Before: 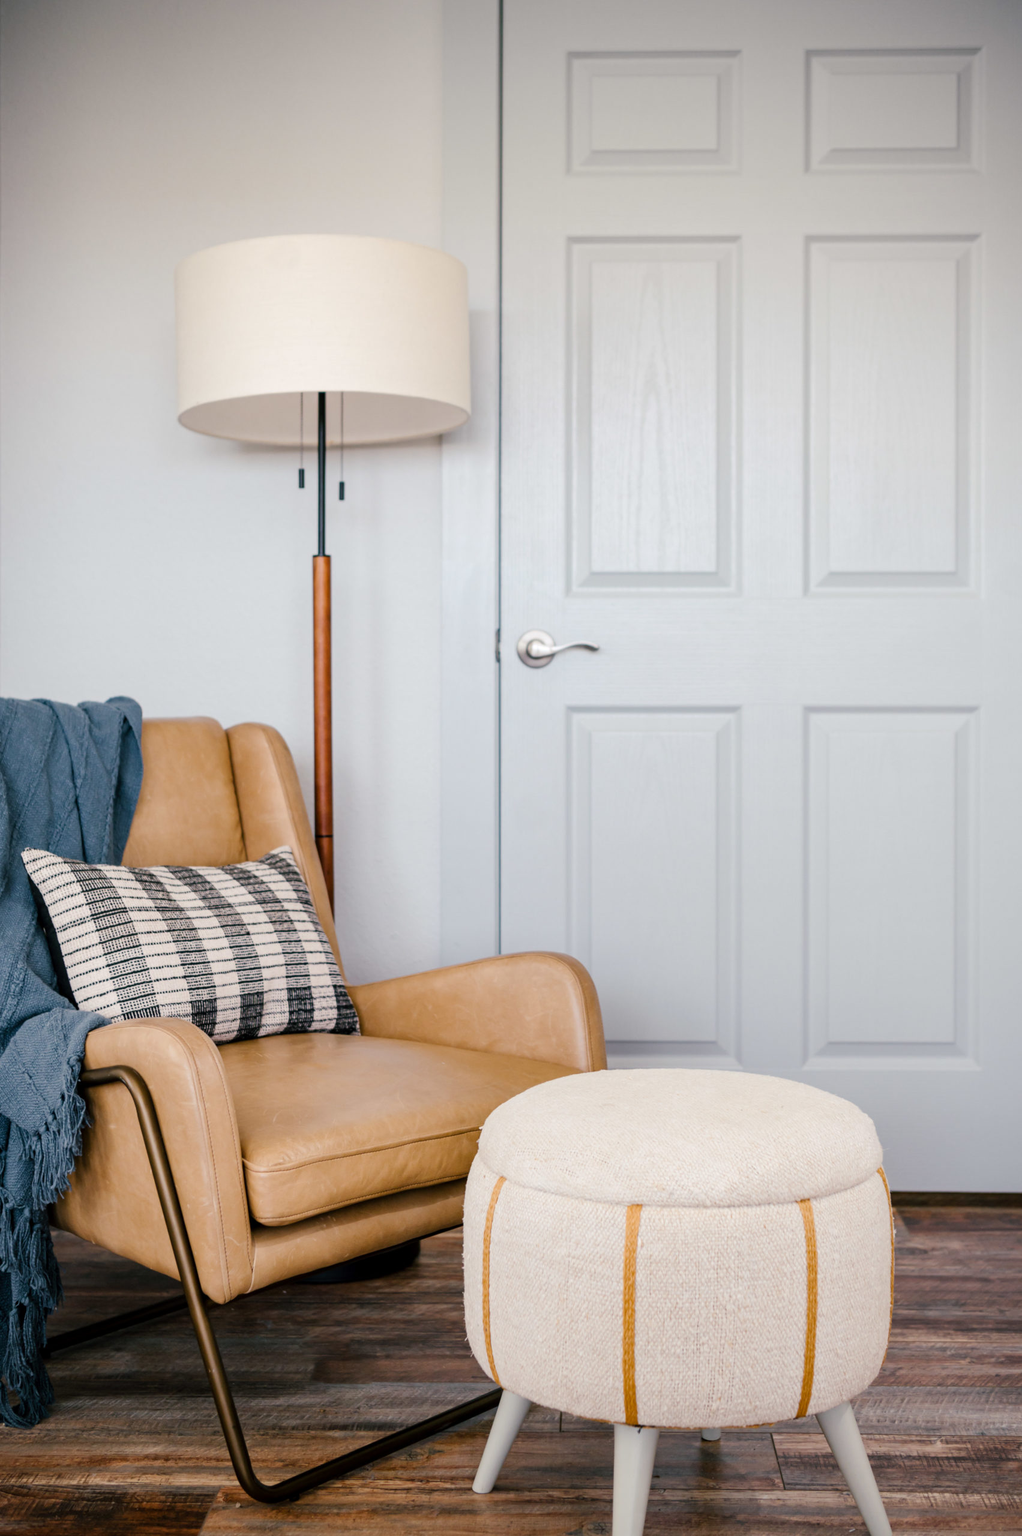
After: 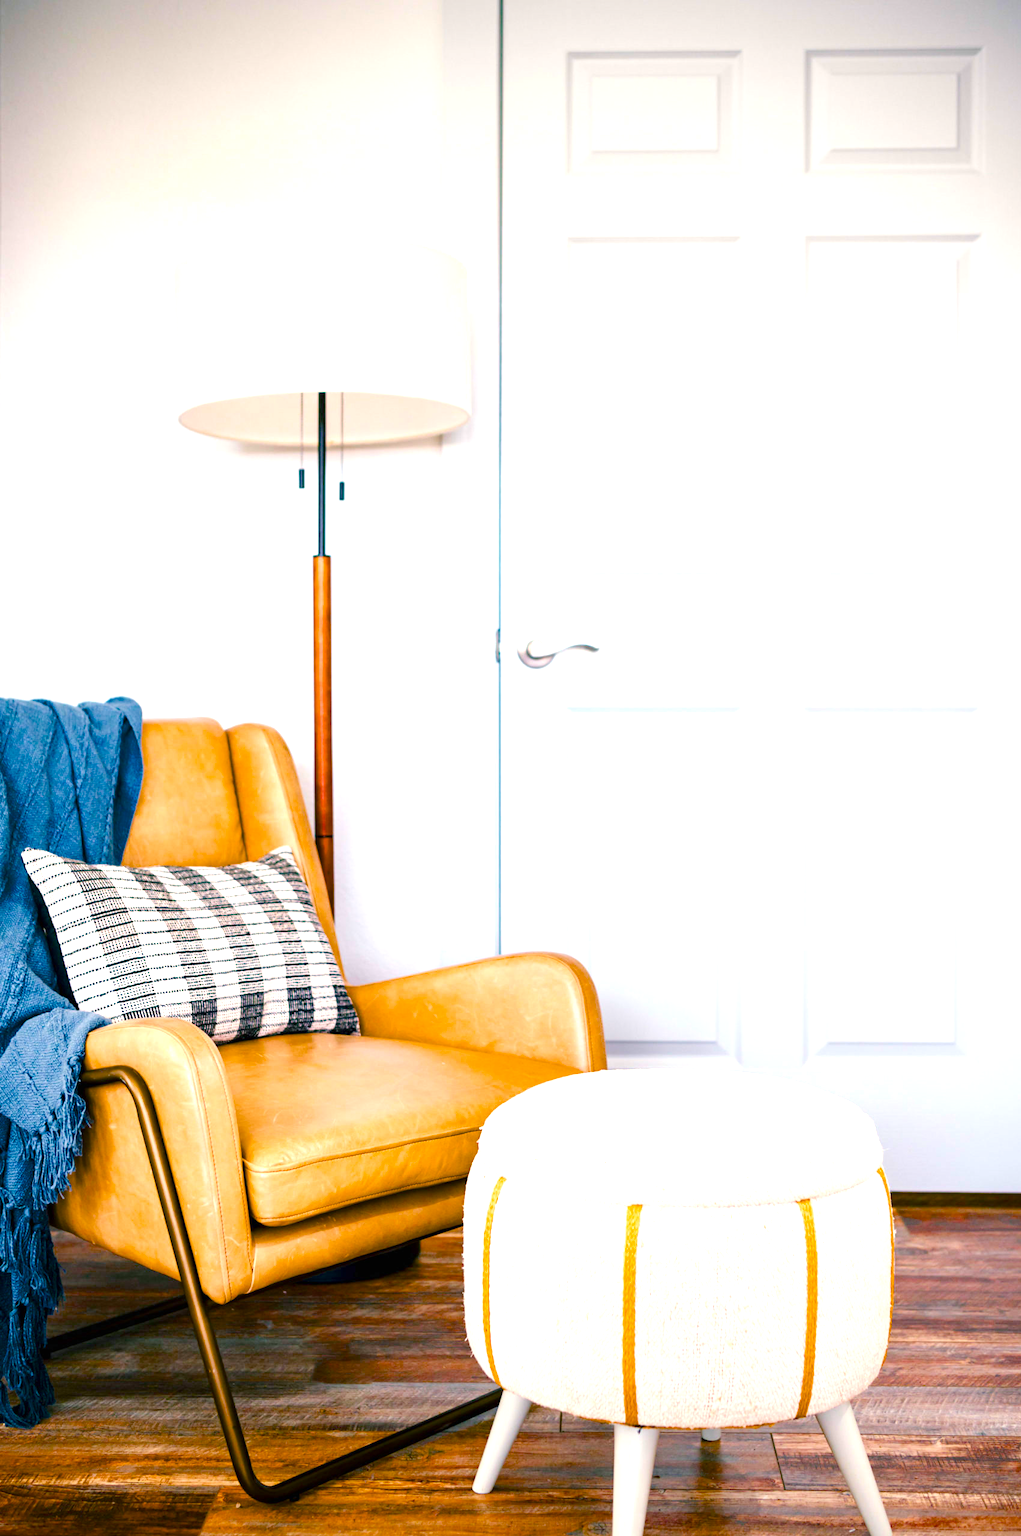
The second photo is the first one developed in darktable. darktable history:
exposure: black level correction 0, exposure 1.096 EV, compensate highlight preservation false
color balance rgb: shadows lift › chroma 2.032%, shadows lift › hue 248.04°, linear chroma grading › global chroma 42.4%, perceptual saturation grading › global saturation 20%, perceptual saturation grading › highlights -14.403%, perceptual saturation grading › shadows 49.673%, perceptual brilliance grading › mid-tones 10.873%, perceptual brilliance grading › shadows 14.394%, saturation formula JzAzBz (2021)
